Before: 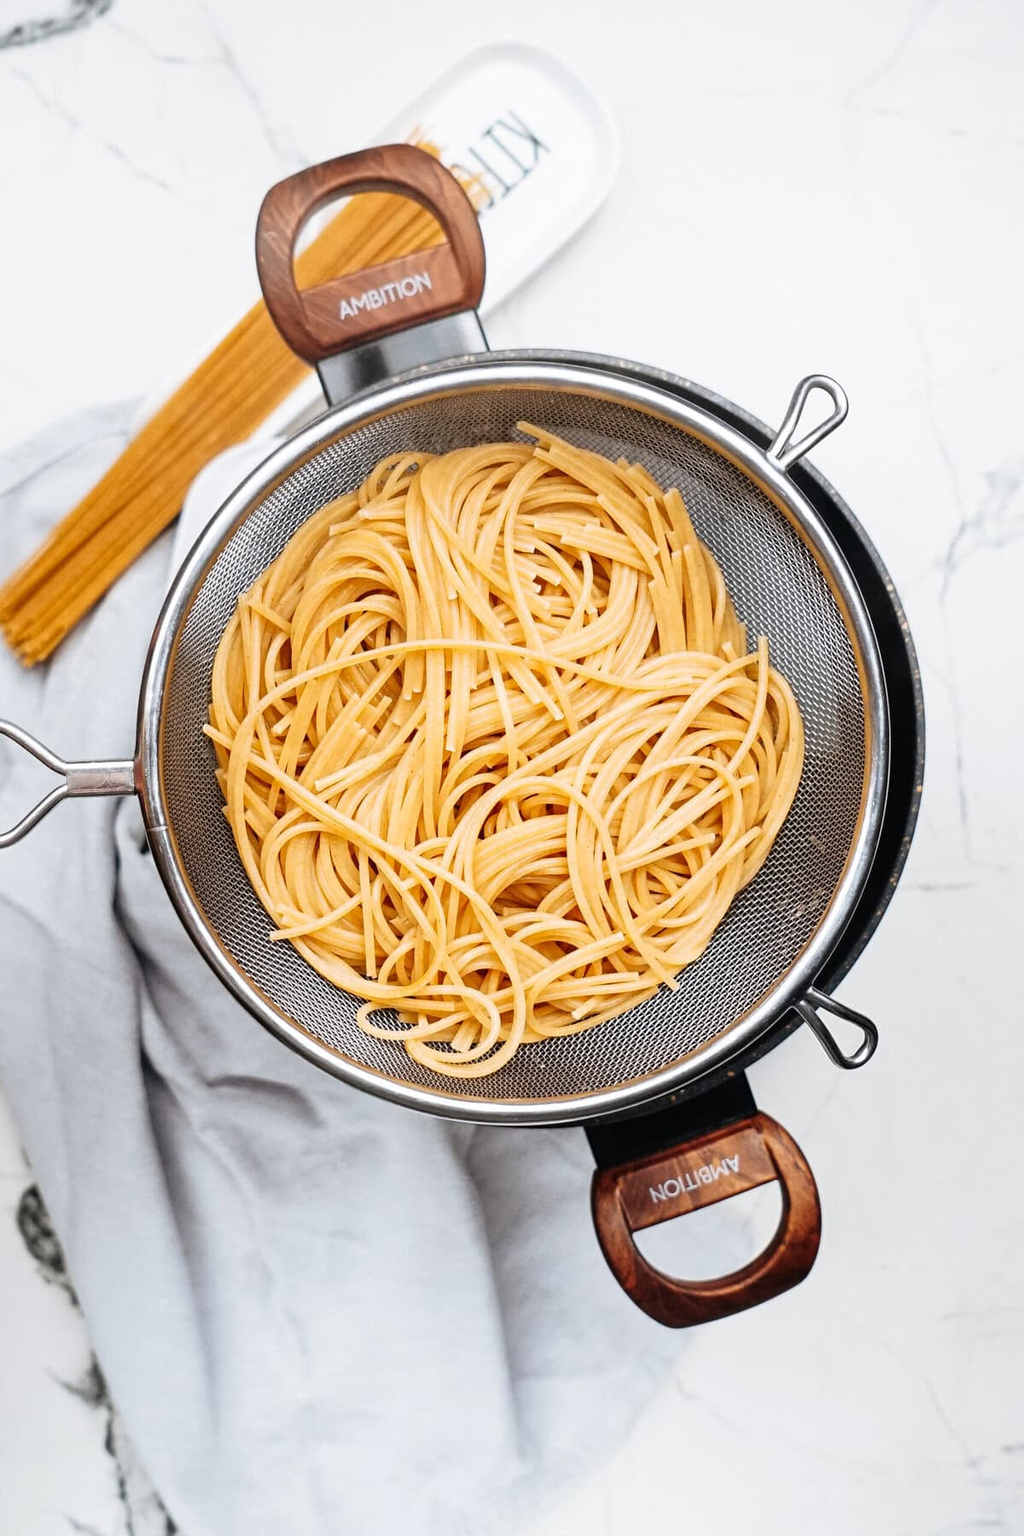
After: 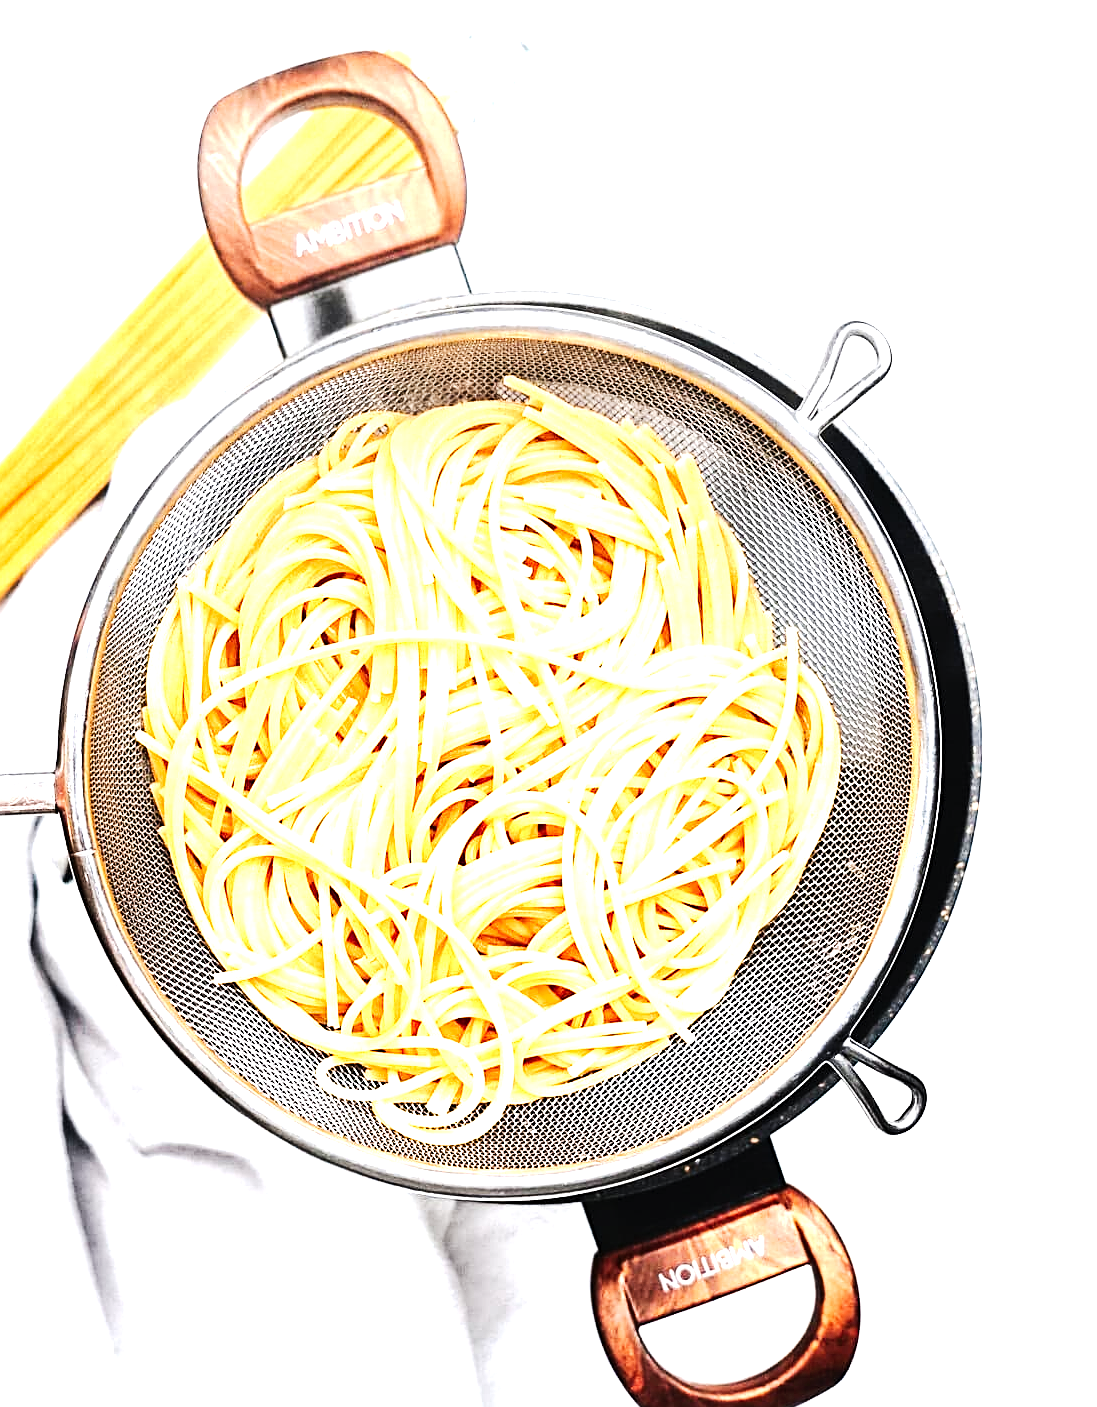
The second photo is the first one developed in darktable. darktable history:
tone equalizer: -8 EV -0.768 EV, -7 EV -0.711 EV, -6 EV -0.606 EV, -5 EV -0.393 EV, -3 EV 0.403 EV, -2 EV 0.6 EV, -1 EV 0.676 EV, +0 EV 0.728 EV, edges refinement/feathering 500, mask exposure compensation -1.57 EV, preserve details no
exposure: black level correction 0, exposure 1.102 EV, compensate exposure bias true, compensate highlight preservation false
crop: left 8.519%, top 6.565%, bottom 15.242%
sharpen: on, module defaults
tone curve: curves: ch0 [(0, 0) (0.003, 0.014) (0.011, 0.019) (0.025, 0.026) (0.044, 0.037) (0.069, 0.053) (0.1, 0.083) (0.136, 0.121) (0.177, 0.163) (0.224, 0.22) (0.277, 0.281) (0.335, 0.354) (0.399, 0.436) (0.468, 0.526) (0.543, 0.612) (0.623, 0.706) (0.709, 0.79) (0.801, 0.858) (0.898, 0.925) (1, 1)], preserve colors none
